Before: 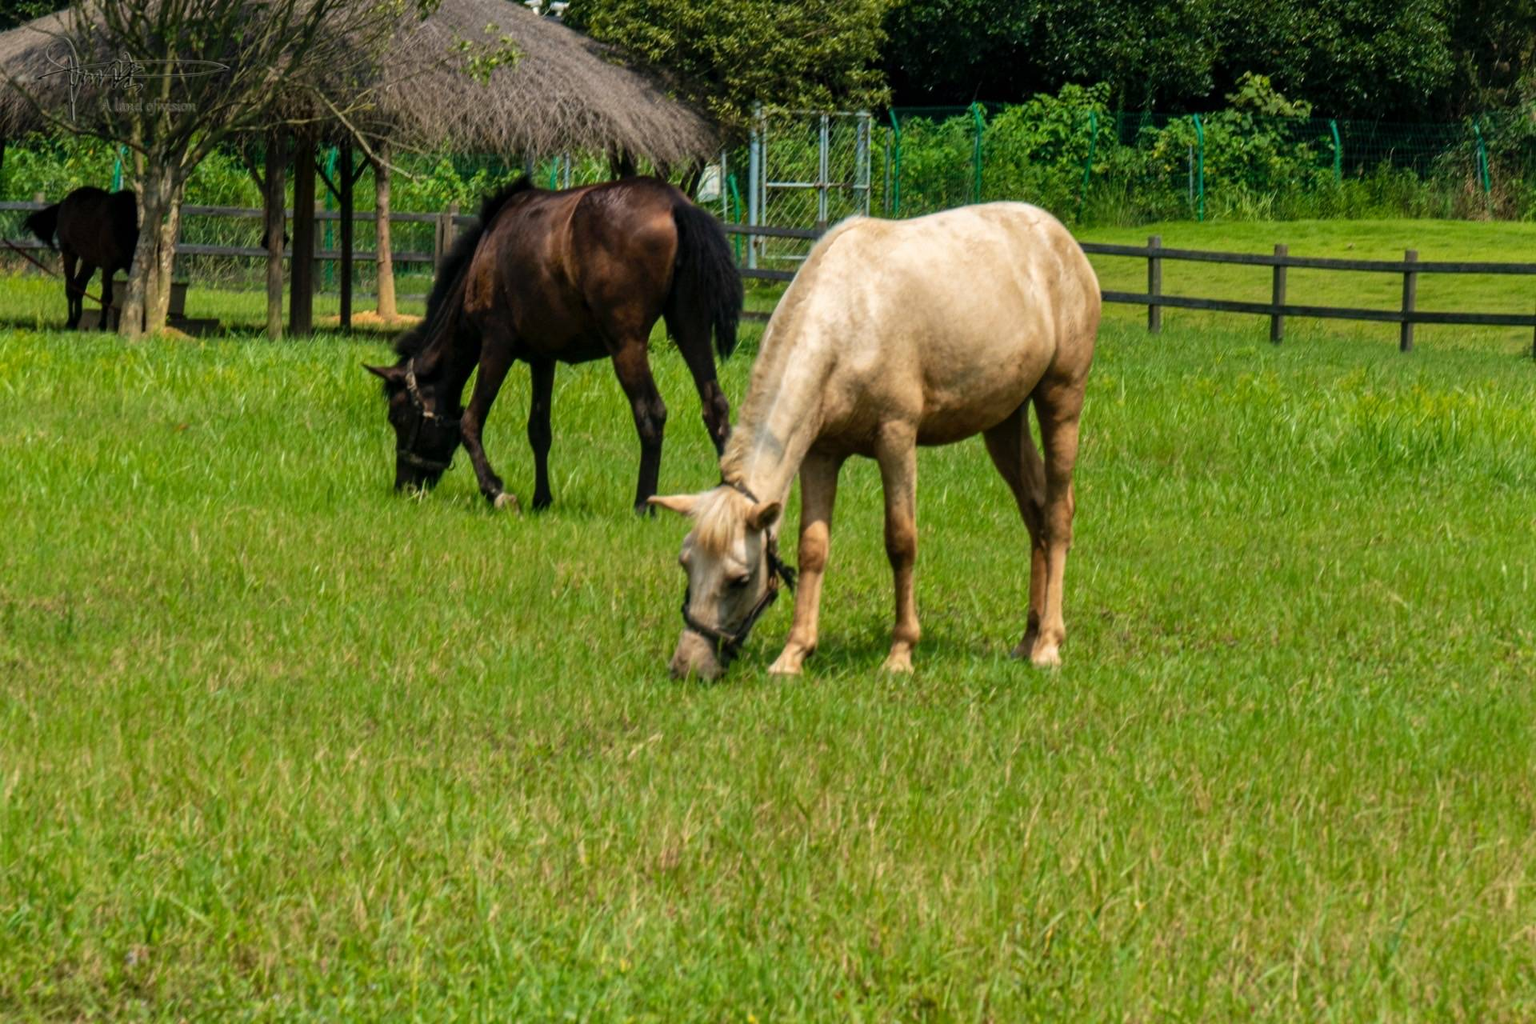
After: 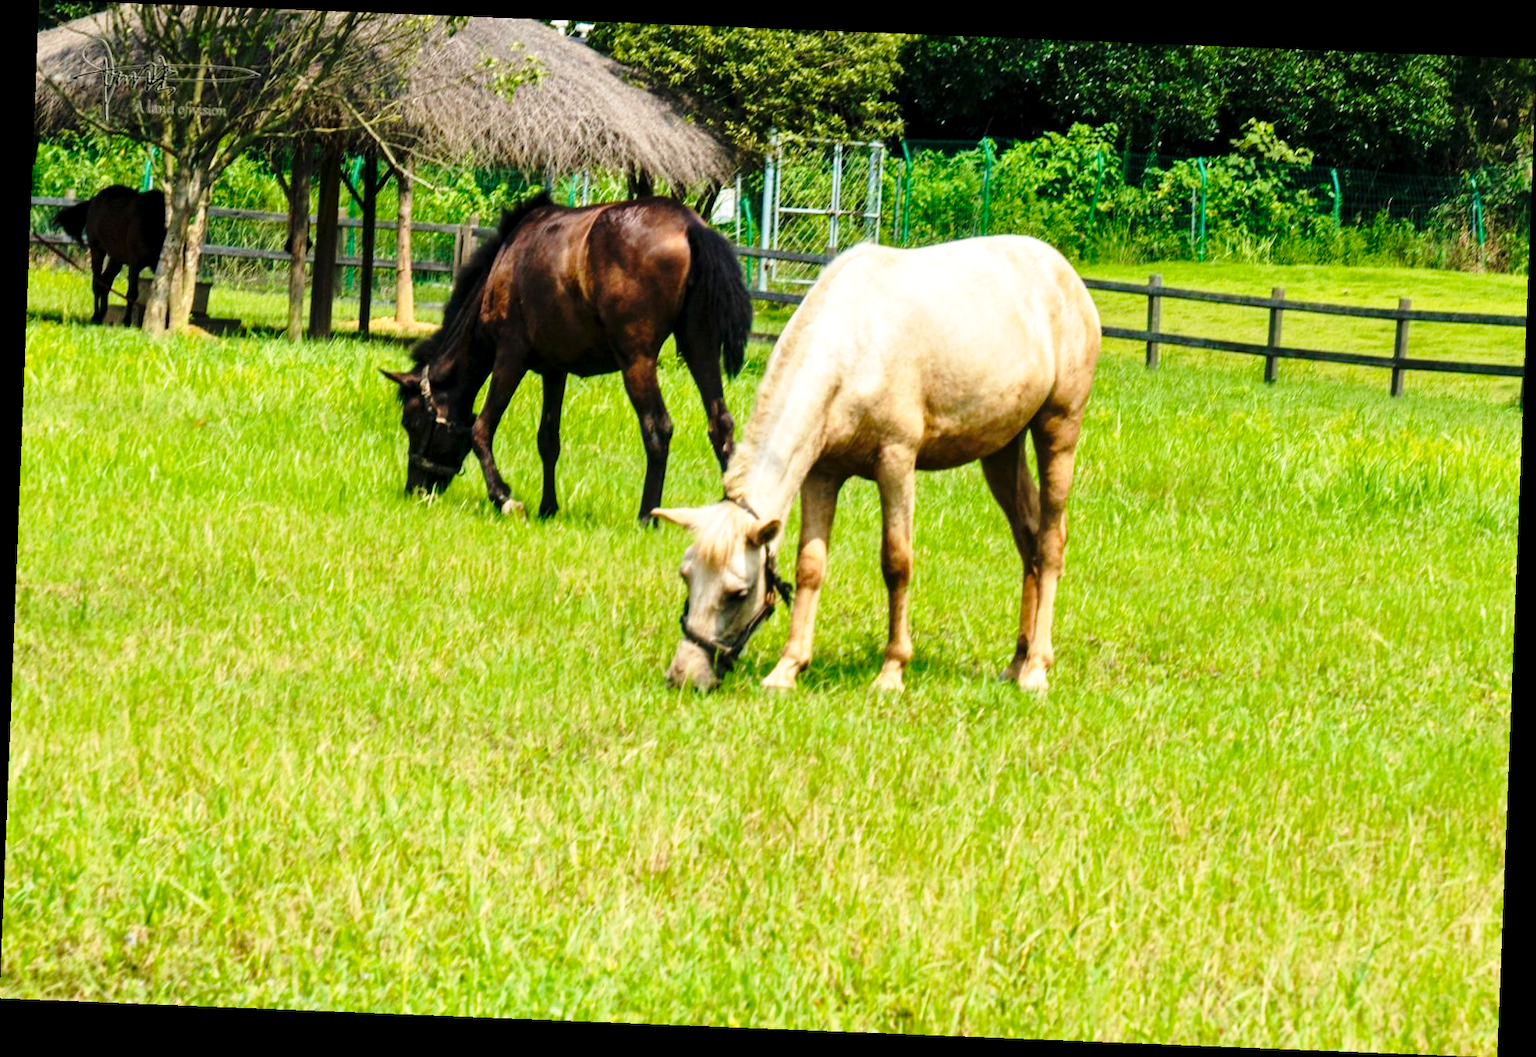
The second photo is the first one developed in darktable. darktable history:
base curve: curves: ch0 [(0, 0) (0.028, 0.03) (0.121, 0.232) (0.46, 0.748) (0.859, 0.968) (1, 1)], preserve colors none
rotate and perspective: rotation 2.27°, automatic cropping off
exposure: black level correction 0.001, exposure 0.5 EV, compensate exposure bias true, compensate highlight preservation false
